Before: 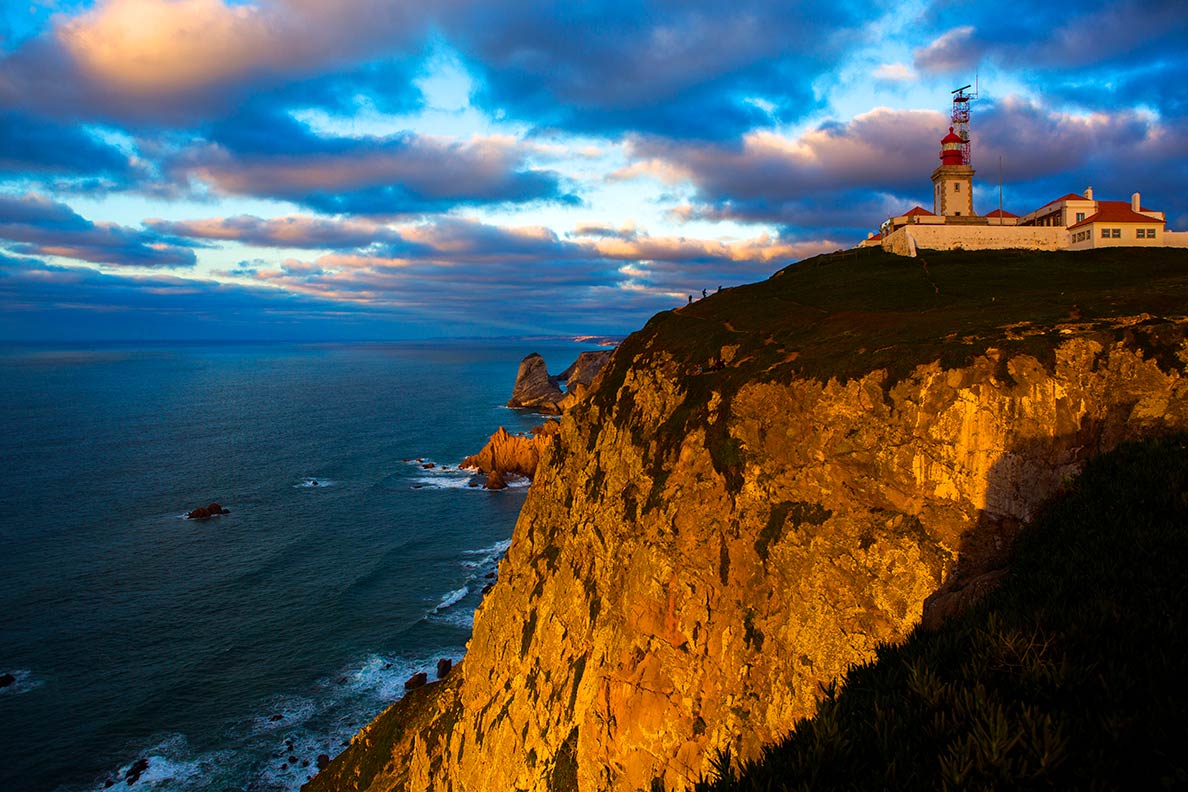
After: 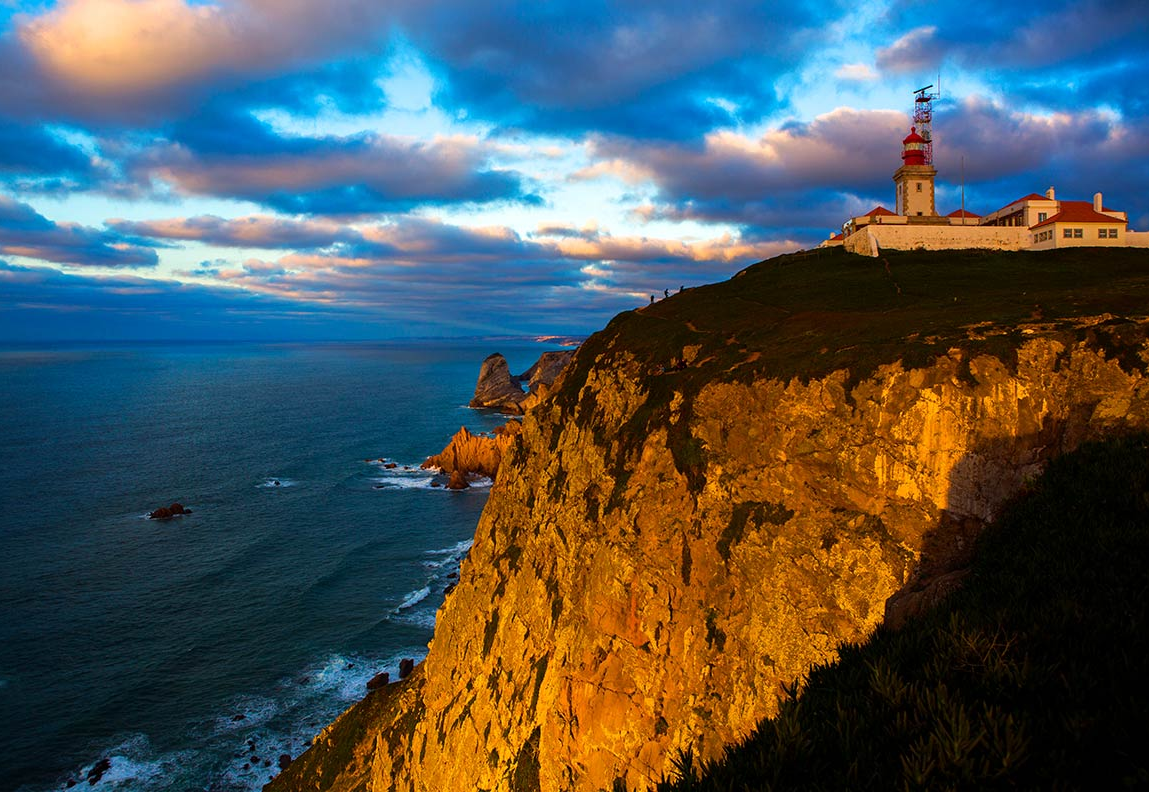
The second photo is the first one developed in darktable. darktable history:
crop and rotate: left 3.216%
